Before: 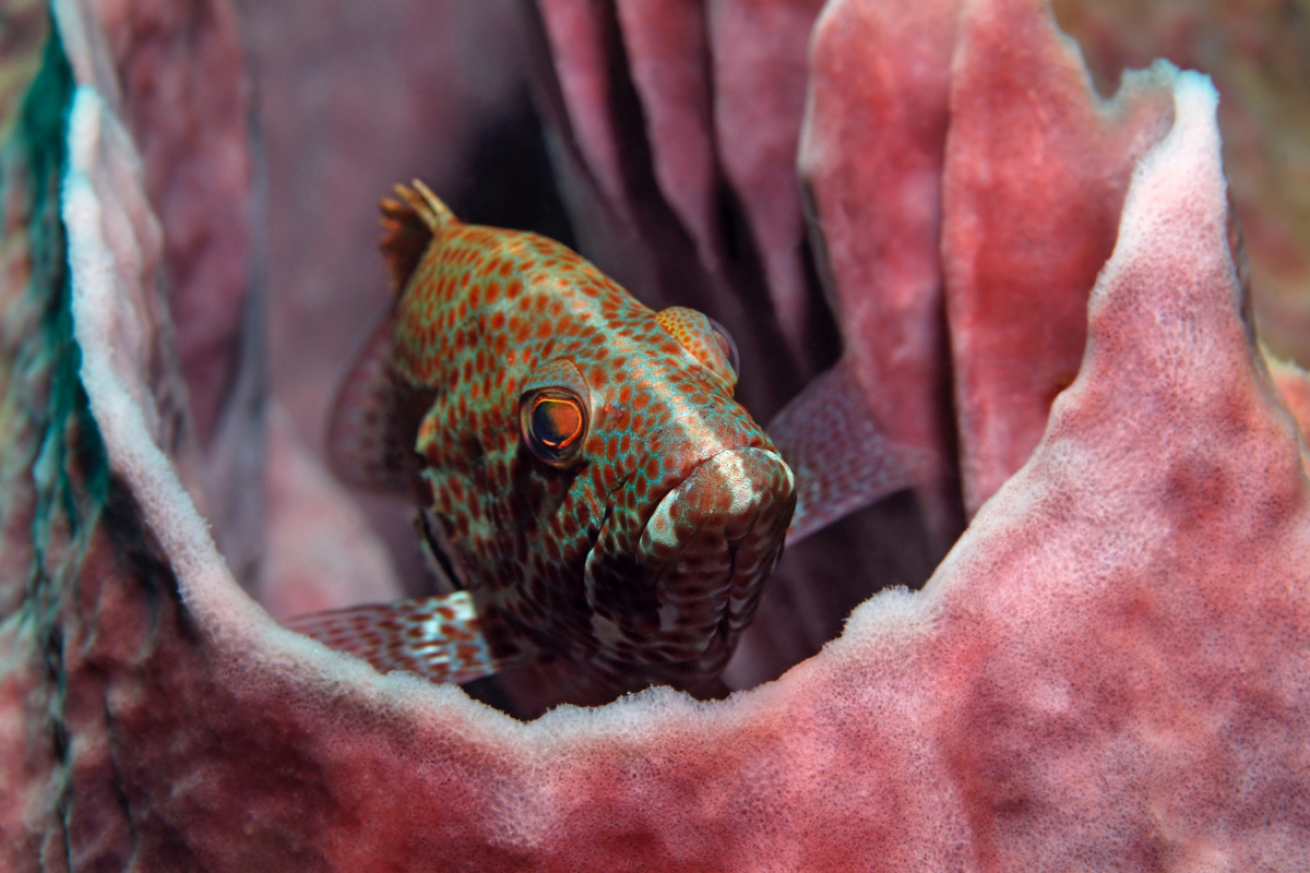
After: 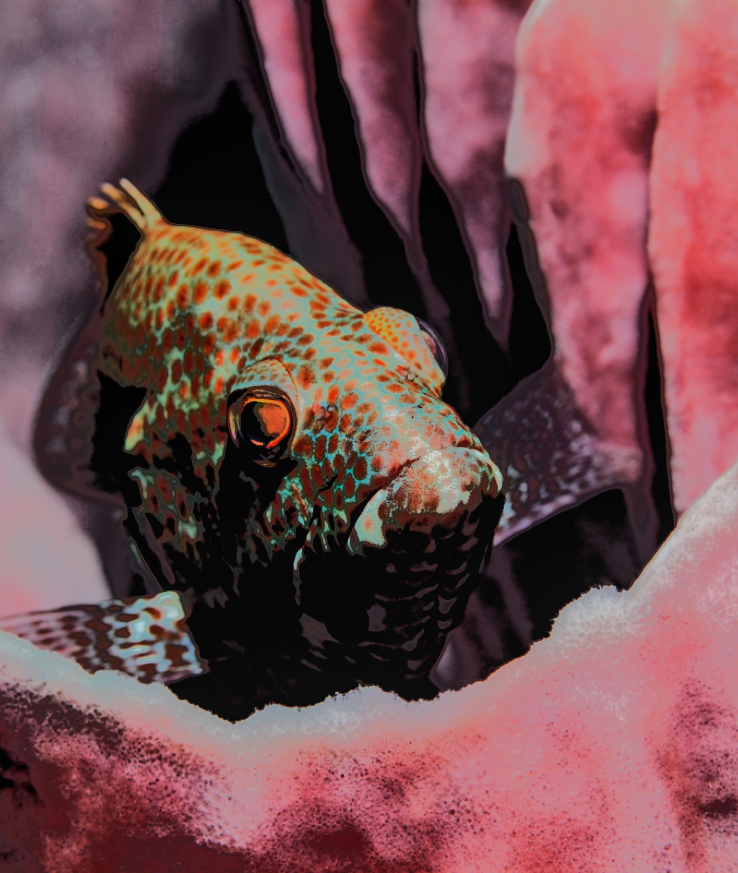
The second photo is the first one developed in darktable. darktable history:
tone equalizer: -7 EV -0.601 EV, -6 EV 1.03 EV, -5 EV -0.43 EV, -4 EV 0.459 EV, -3 EV 0.424 EV, -2 EV 0.158 EV, -1 EV -0.132 EV, +0 EV -0.391 EV, edges refinement/feathering 500, mask exposure compensation -1.57 EV, preserve details no
filmic rgb: black relative exposure -2.84 EV, white relative exposure 4.56 EV, hardness 1.76, contrast 1.25
local contrast: detail 109%
crop and rotate: left 22.358%, right 21.272%
